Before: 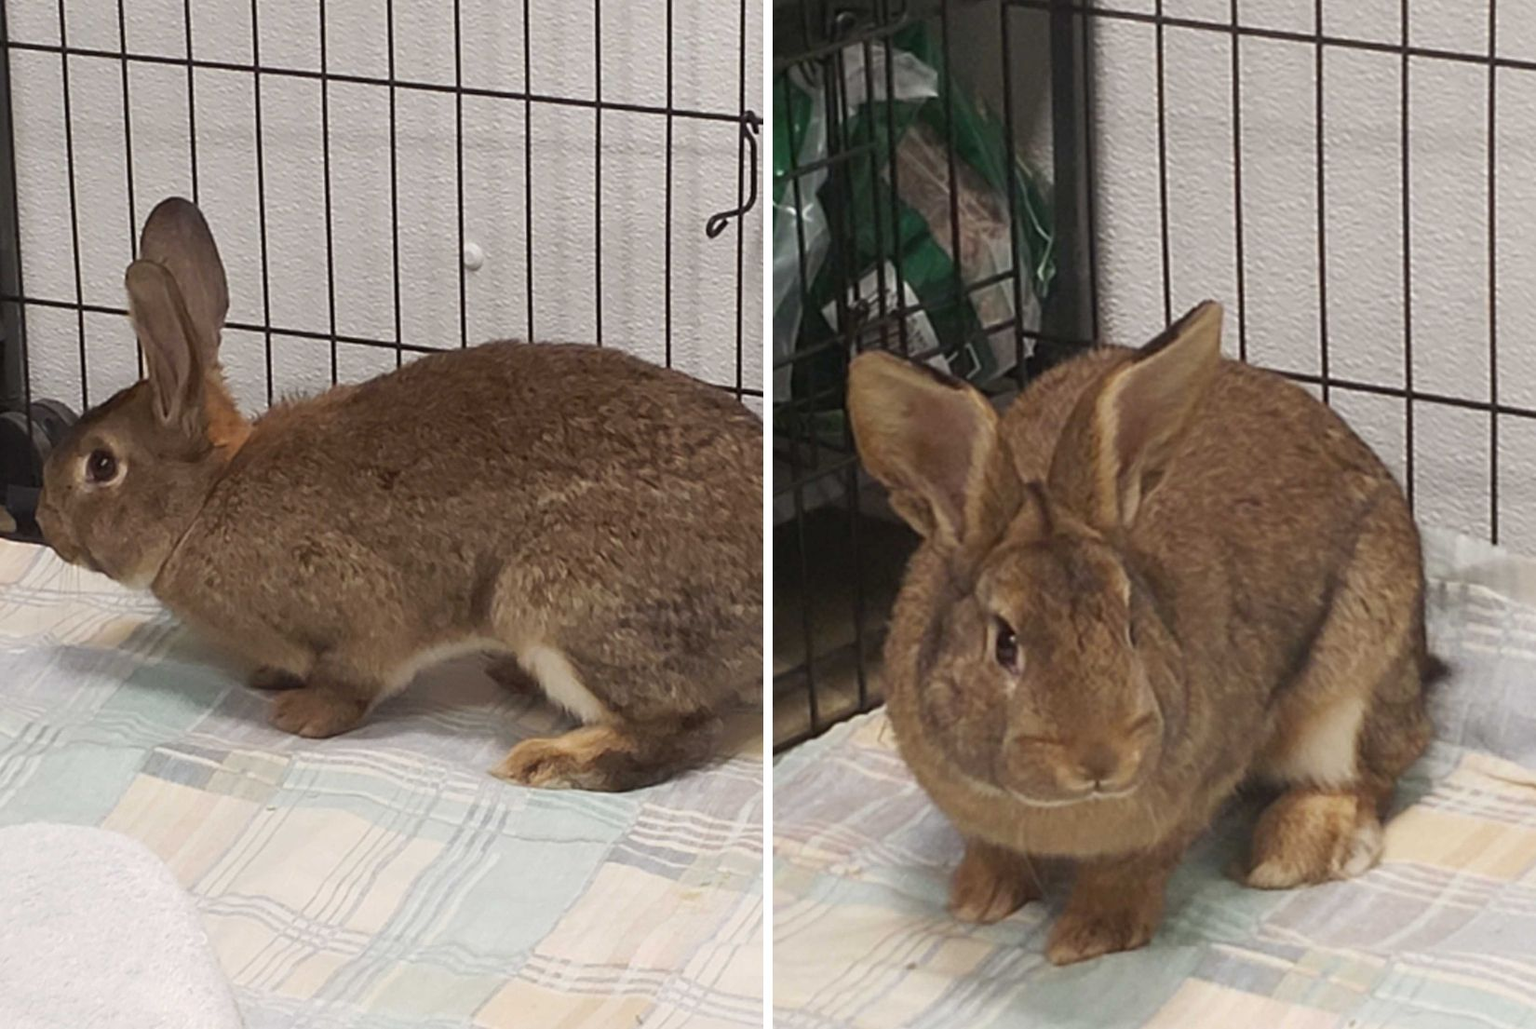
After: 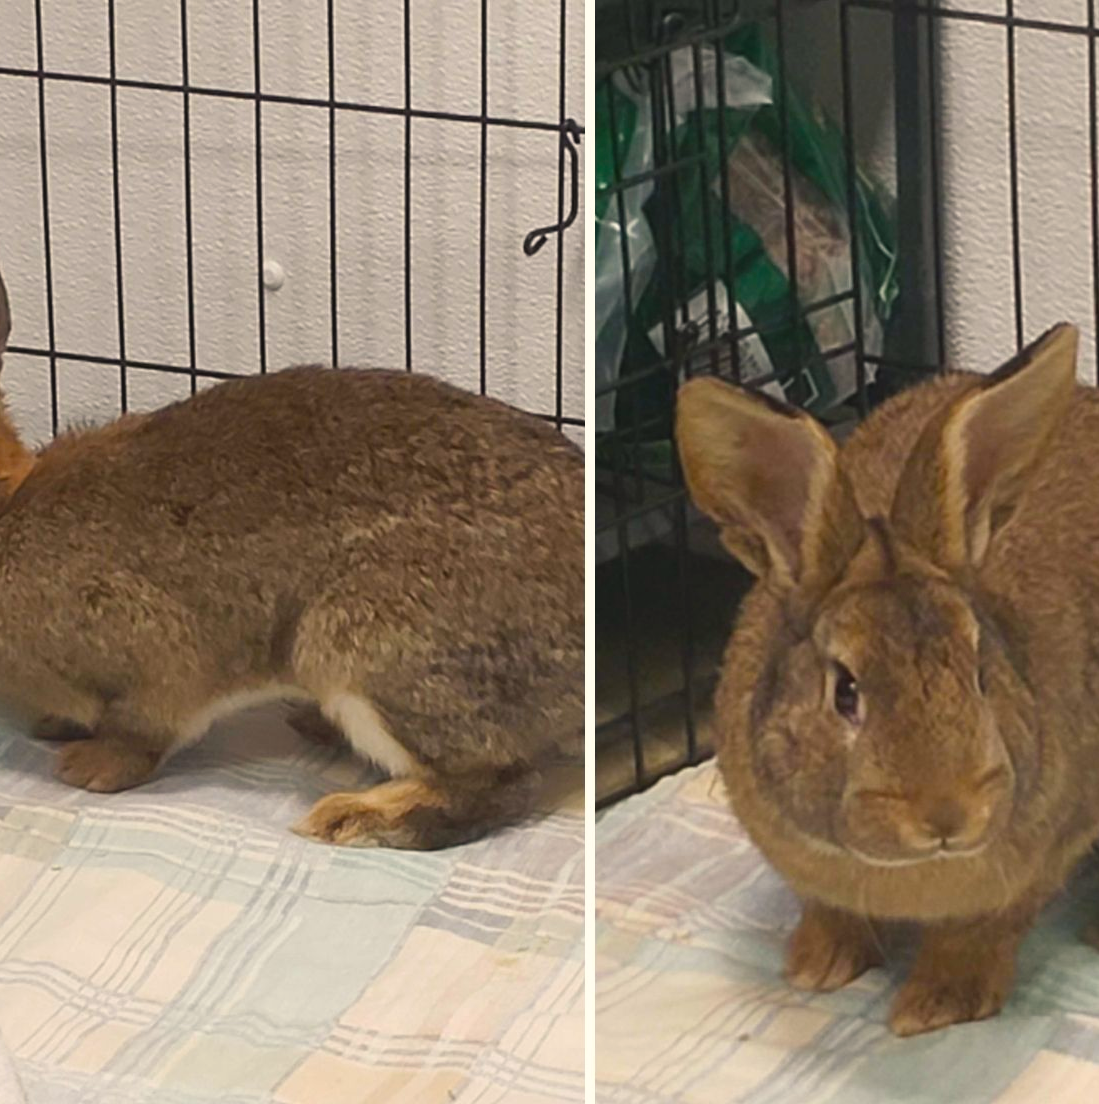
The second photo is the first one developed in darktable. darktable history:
crop and rotate: left 14.292%, right 19.041%
color balance rgb: shadows lift › chroma 2%, shadows lift › hue 219.6°, power › hue 313.2°, highlights gain › chroma 3%, highlights gain › hue 75.6°, global offset › luminance 0.5%, perceptual saturation grading › global saturation 15.33%, perceptual saturation grading › highlights -19.33%, perceptual saturation grading › shadows 20%, global vibrance 20%
